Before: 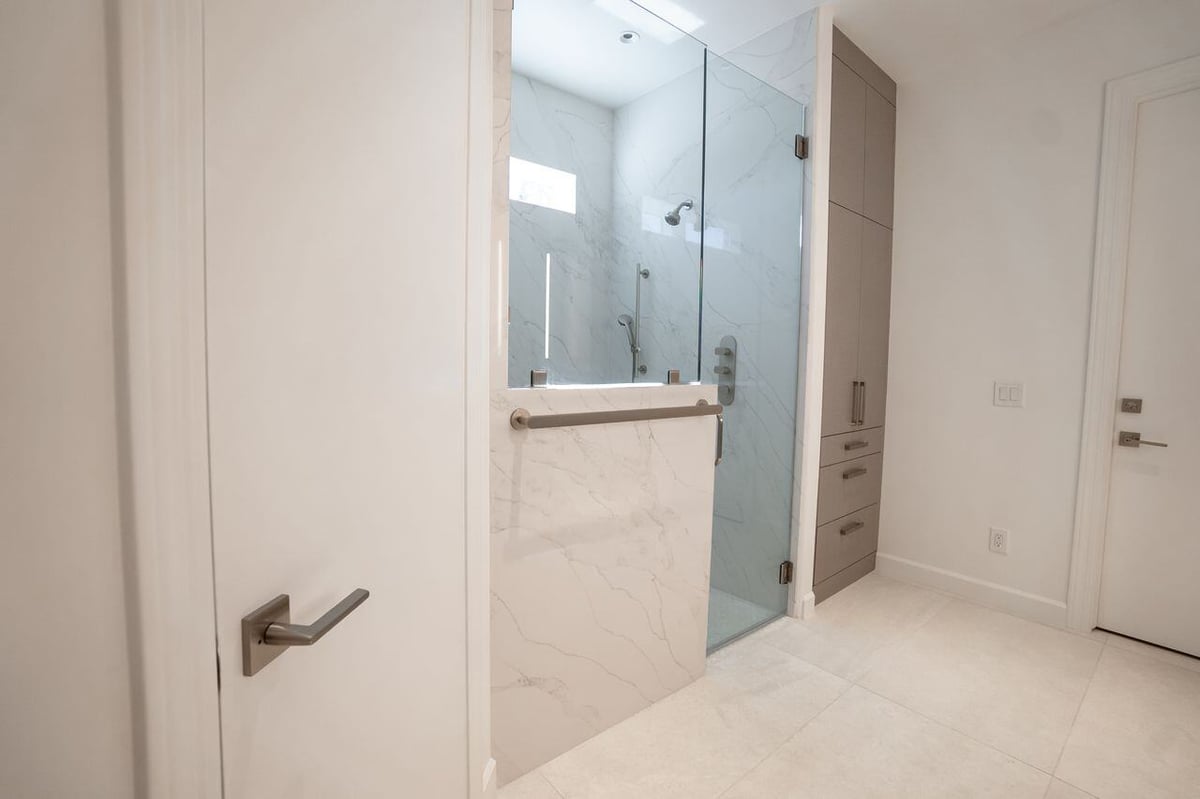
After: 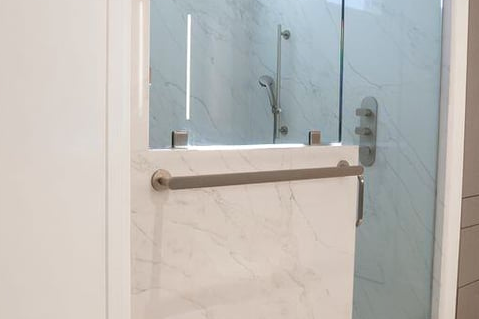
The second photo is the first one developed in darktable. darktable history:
tone equalizer: on, module defaults
color zones: curves: ch1 [(0.25, 0.5) (0.747, 0.71)]
crop: left 30%, top 30%, right 30%, bottom 30%
